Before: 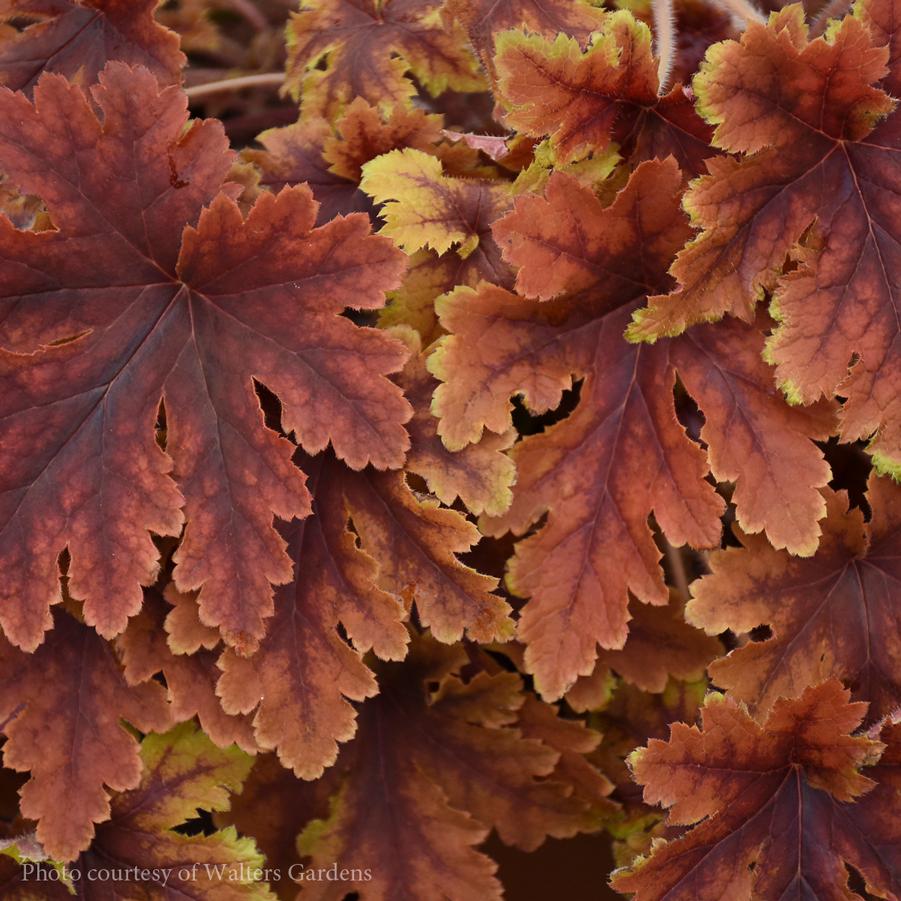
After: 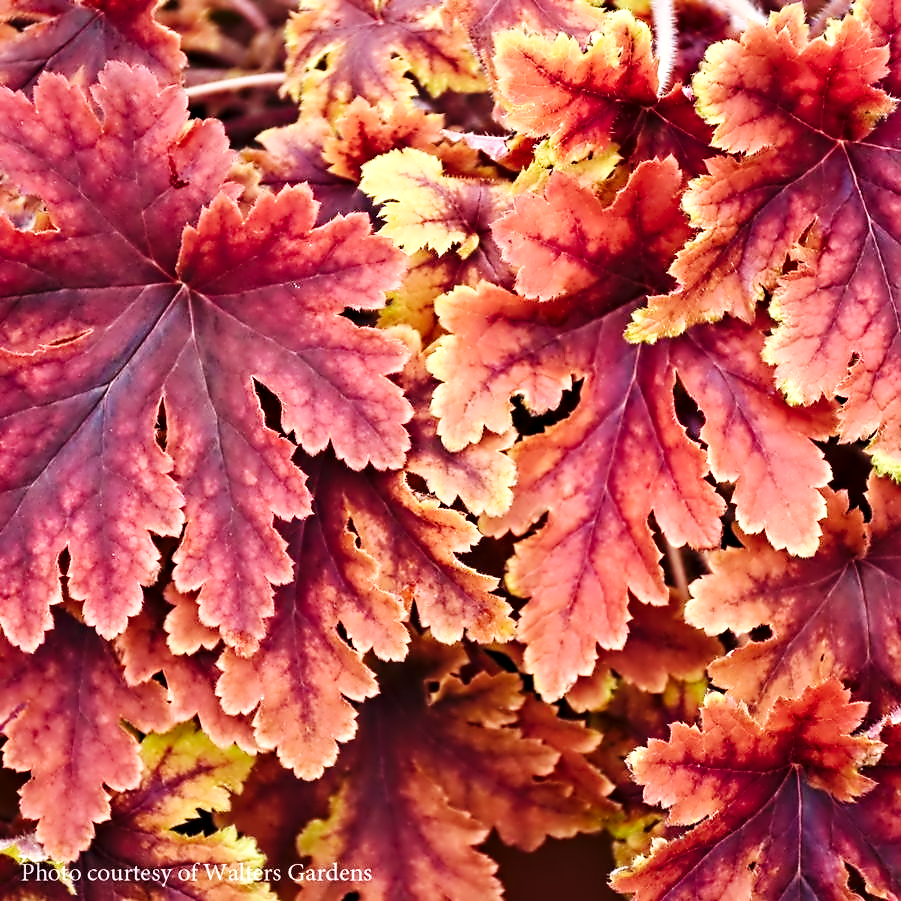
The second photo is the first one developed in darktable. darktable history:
contrast equalizer: octaves 7, y [[0.5, 0.542, 0.583, 0.625, 0.667, 0.708], [0.5 ×6], [0.5 ×6], [0, 0.033, 0.067, 0.1, 0.133, 0.167], [0, 0.05, 0.1, 0.15, 0.2, 0.25]]
color calibration: output R [0.972, 0.068, -0.094, 0], output G [-0.178, 1.216, -0.086, 0], output B [0.095, -0.136, 0.98, 0], illuminant custom, x 0.371, y 0.381, temperature 4283.16 K
exposure: exposure 0.921 EV, compensate highlight preservation false
base curve: curves: ch0 [(0, 0) (0.032, 0.025) (0.121, 0.166) (0.206, 0.329) (0.605, 0.79) (1, 1)], preserve colors none
shadows and highlights: shadows -40.15, highlights 62.88, soften with gaussian
